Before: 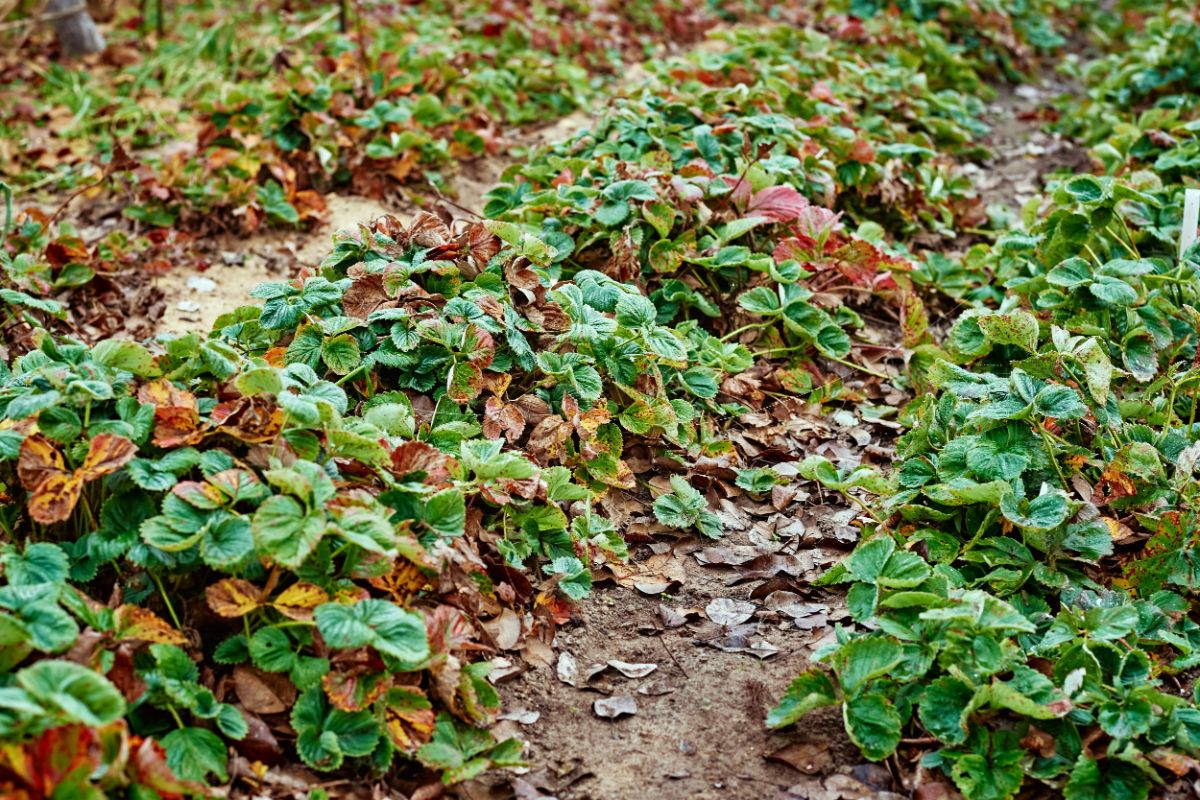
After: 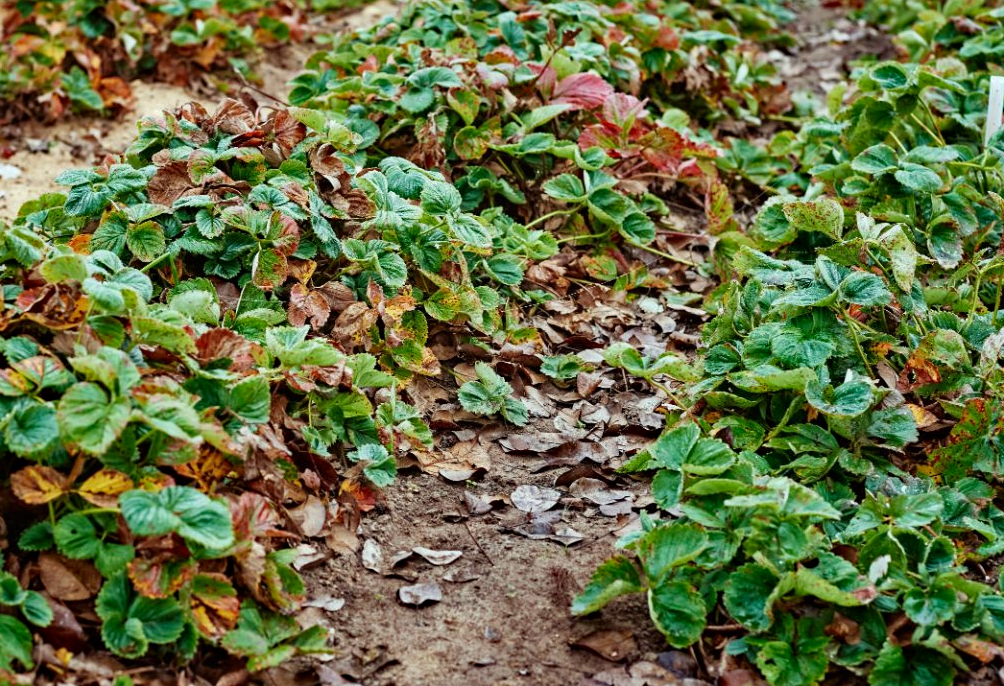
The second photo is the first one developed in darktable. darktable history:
crop: left 16.315%, top 14.246%
exposure: exposure -0.116 EV, compensate exposure bias true, compensate highlight preservation false
haze removal: compatibility mode true, adaptive false
